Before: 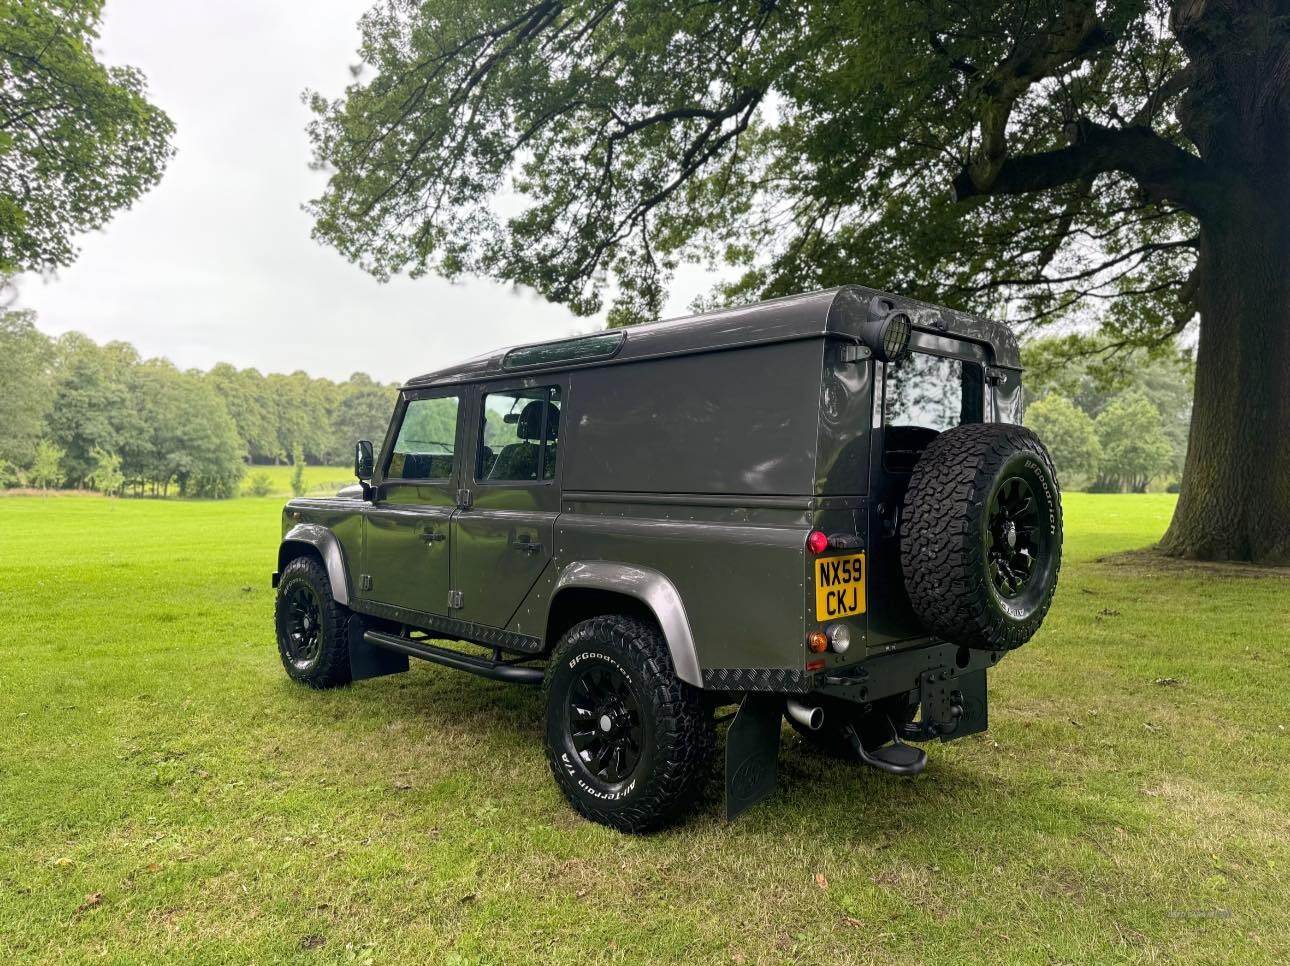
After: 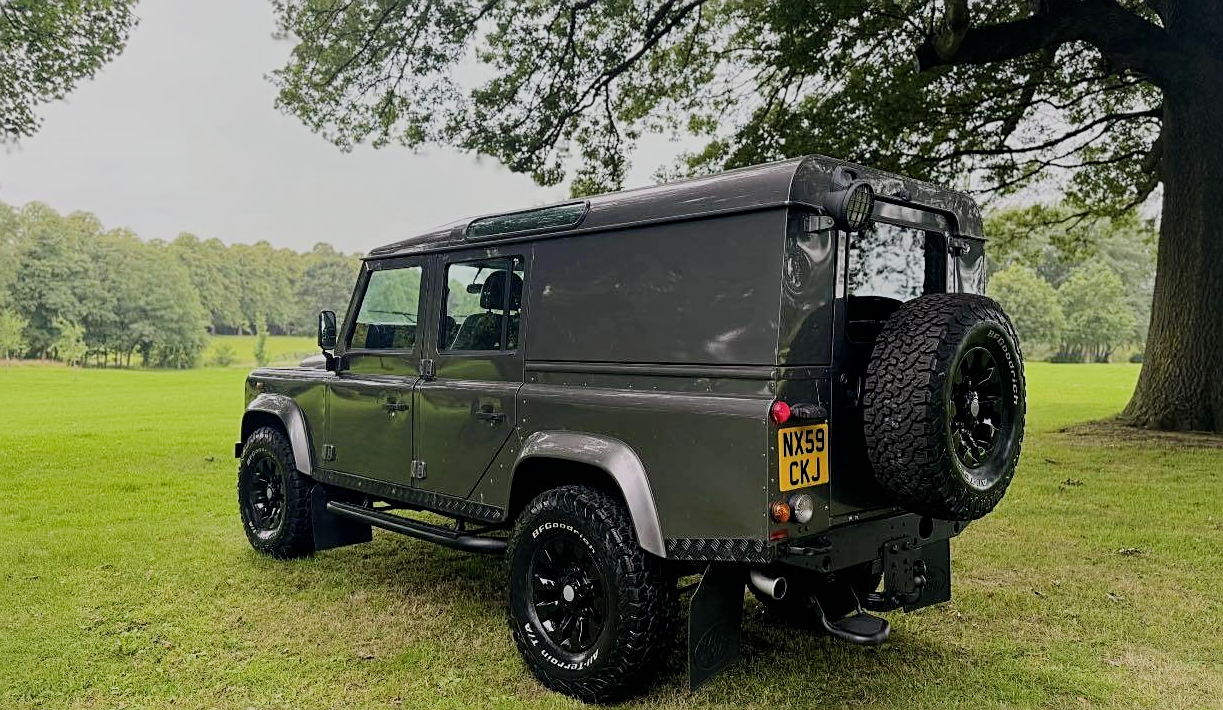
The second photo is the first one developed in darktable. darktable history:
filmic rgb: black relative exposure -7.37 EV, white relative exposure 5.06 EV, threshold 5.96 EV, hardness 3.2, contrast in shadows safe, enable highlight reconstruction true
crop and rotate: left 2.946%, top 13.559%, right 2.178%, bottom 12.888%
sharpen: on, module defaults
